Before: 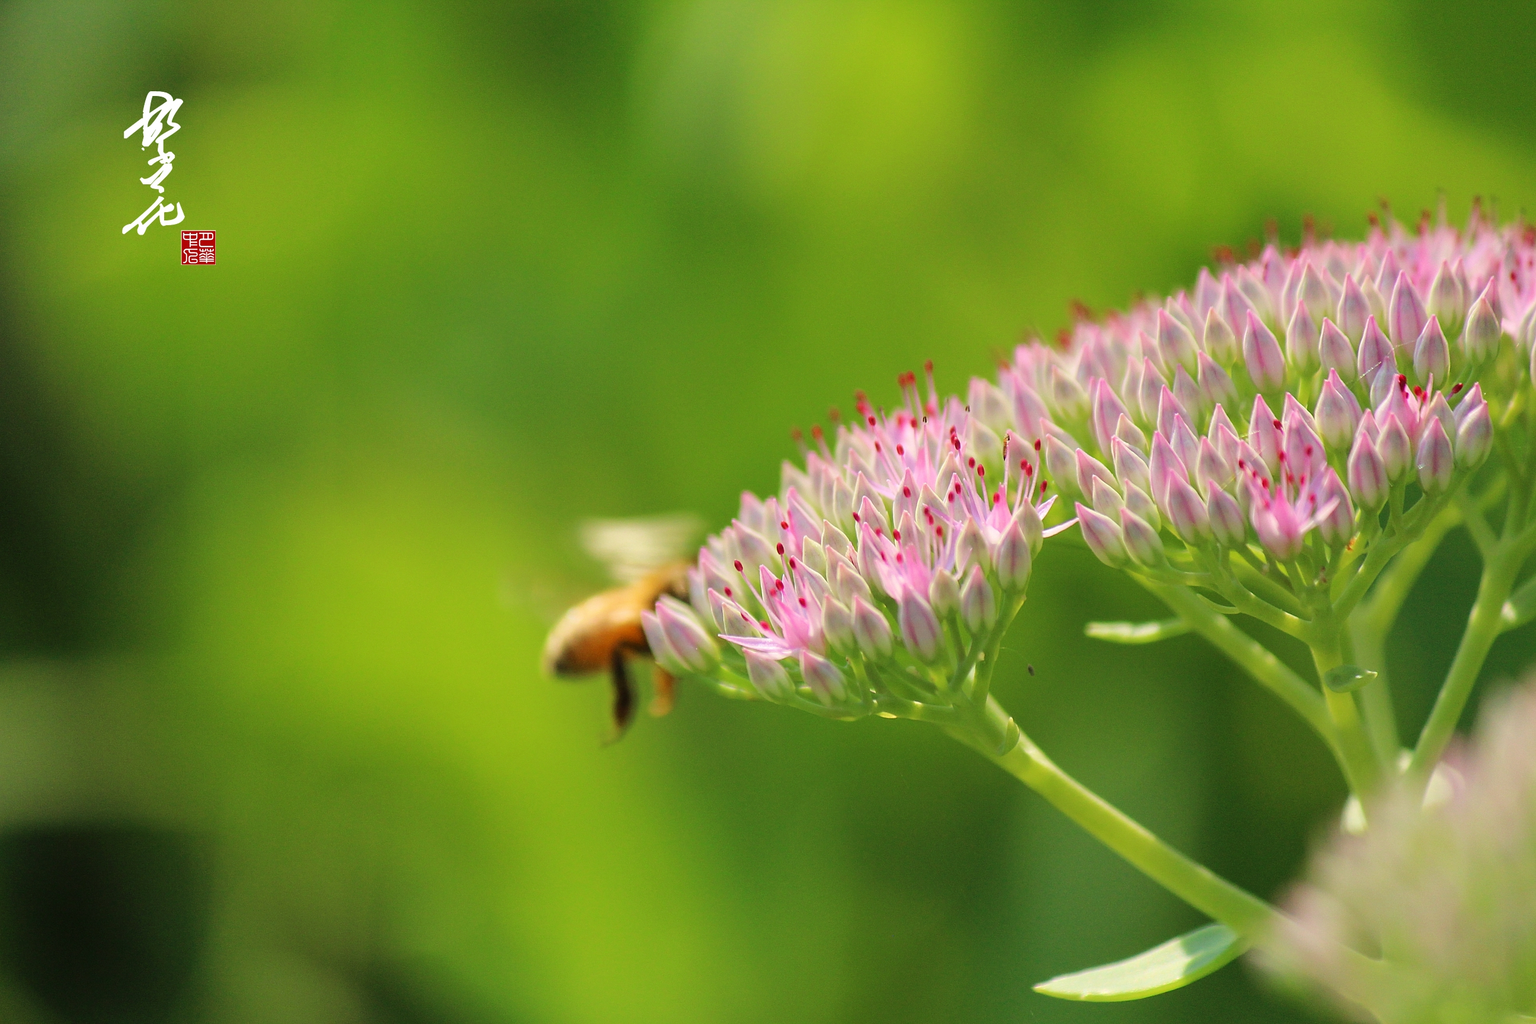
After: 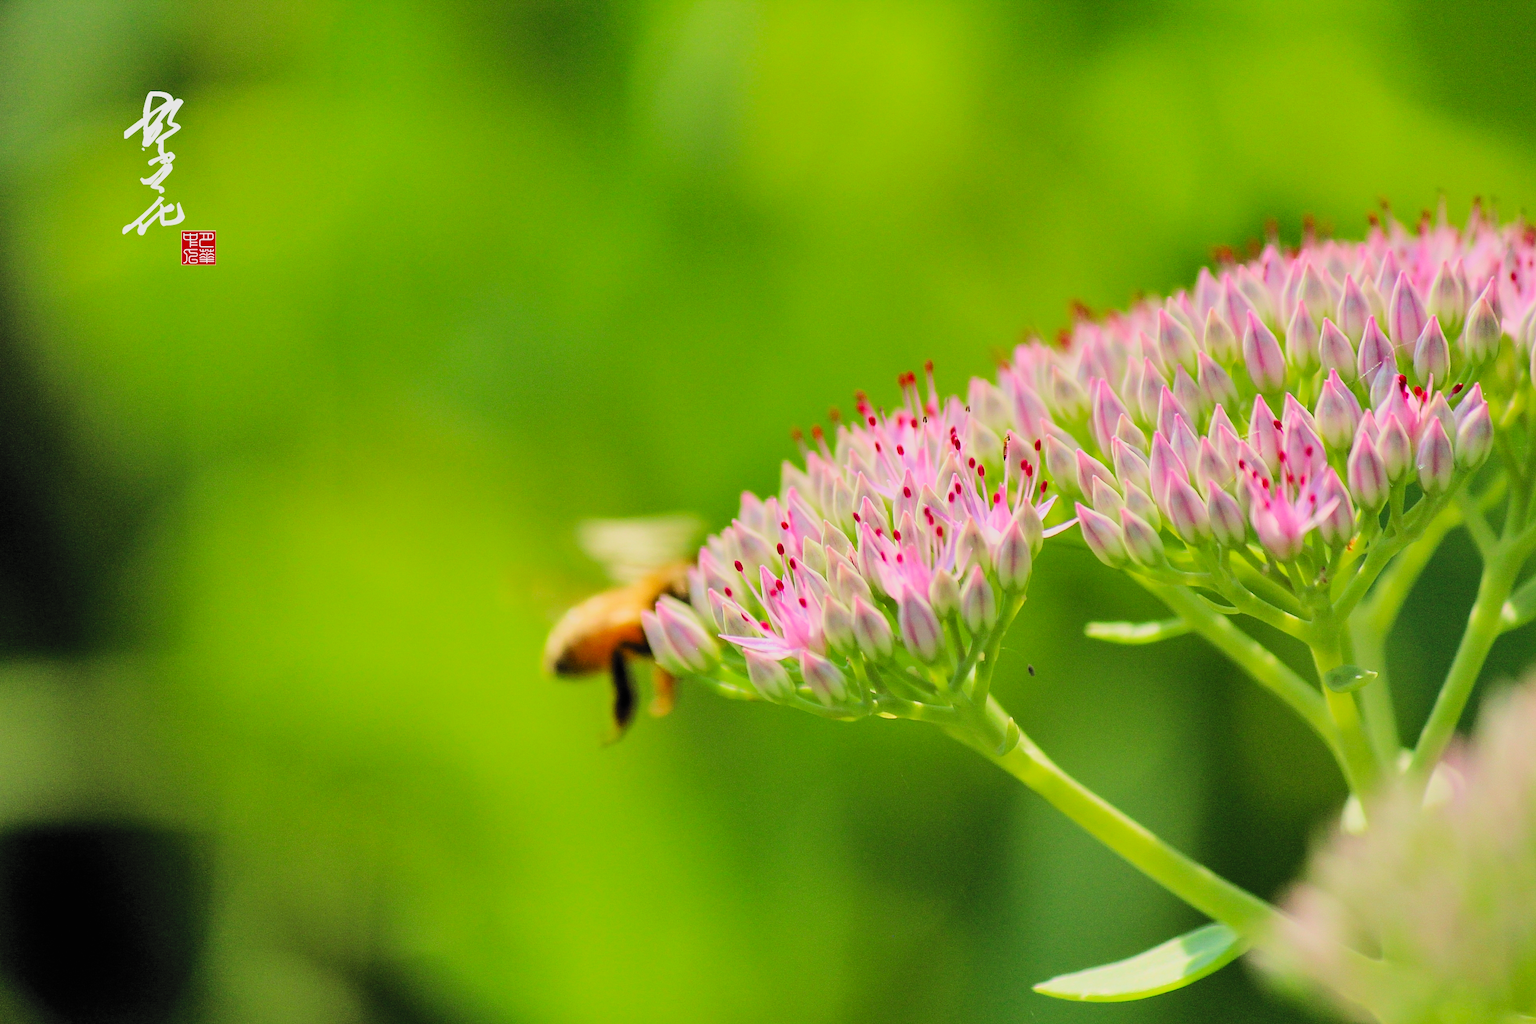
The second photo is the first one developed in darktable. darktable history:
contrast brightness saturation: contrast 0.201, brightness 0.162, saturation 0.225
filmic rgb: black relative exposure -4.57 EV, white relative exposure 4.76 EV, hardness 2.35, latitude 36.95%, contrast 1.047, highlights saturation mix 1.3%, shadows ↔ highlights balance 1.3%, color science v5 (2021), contrast in shadows safe, contrast in highlights safe
shadows and highlights: shadows 32.59, highlights -47.3, compress 49.54%, soften with gaussian
